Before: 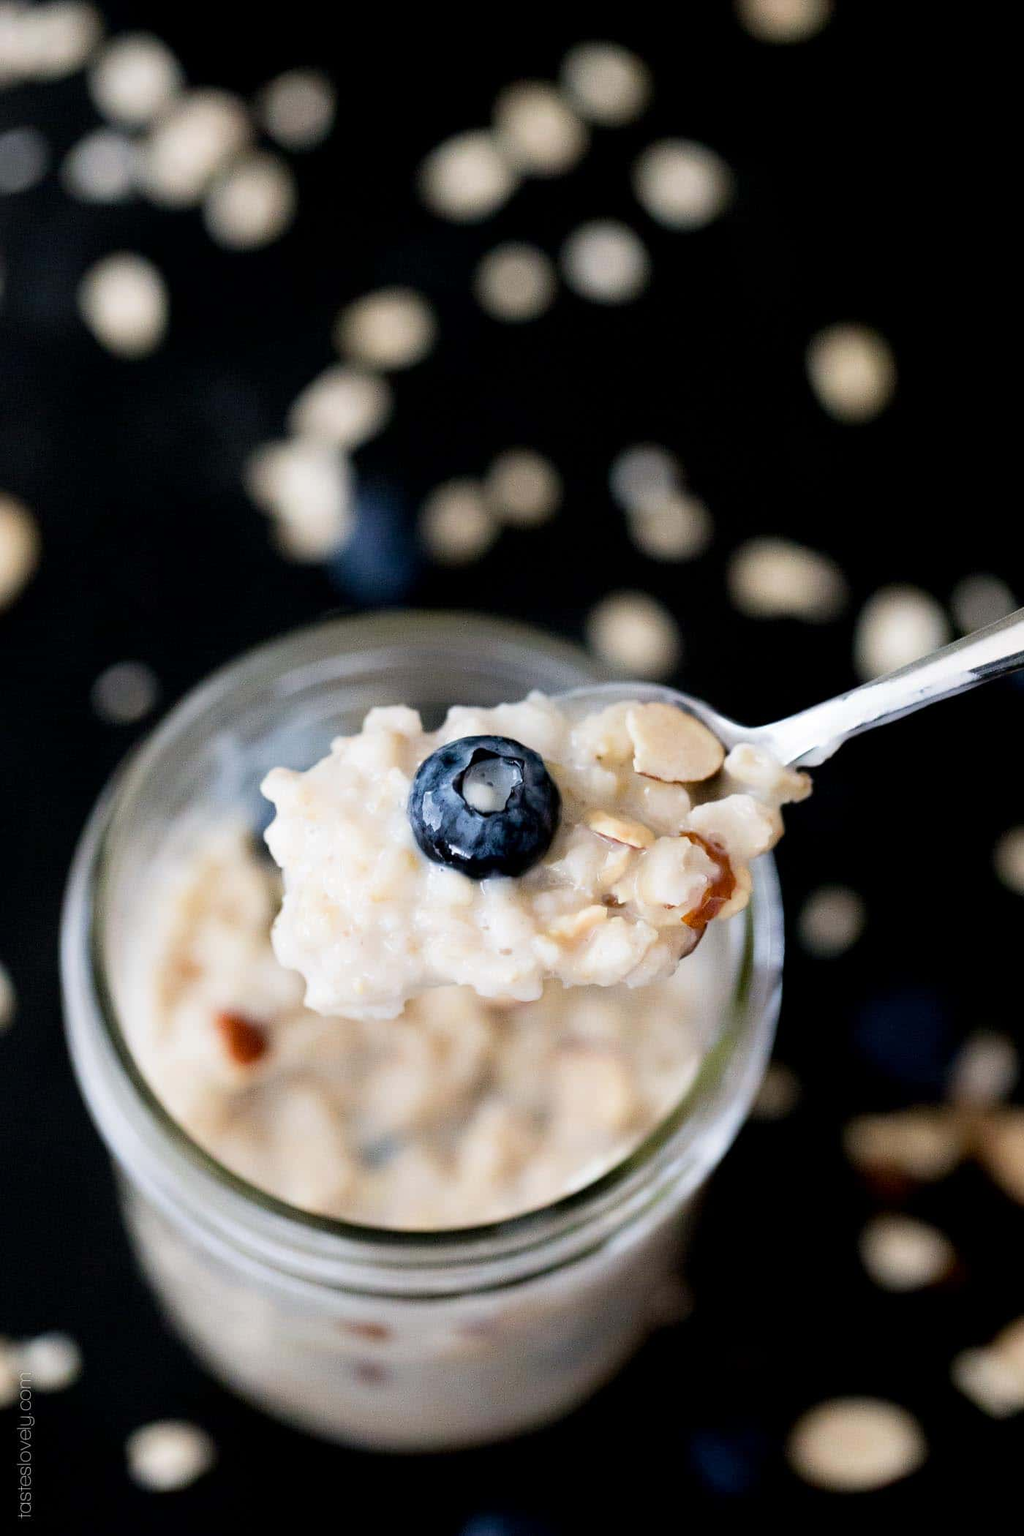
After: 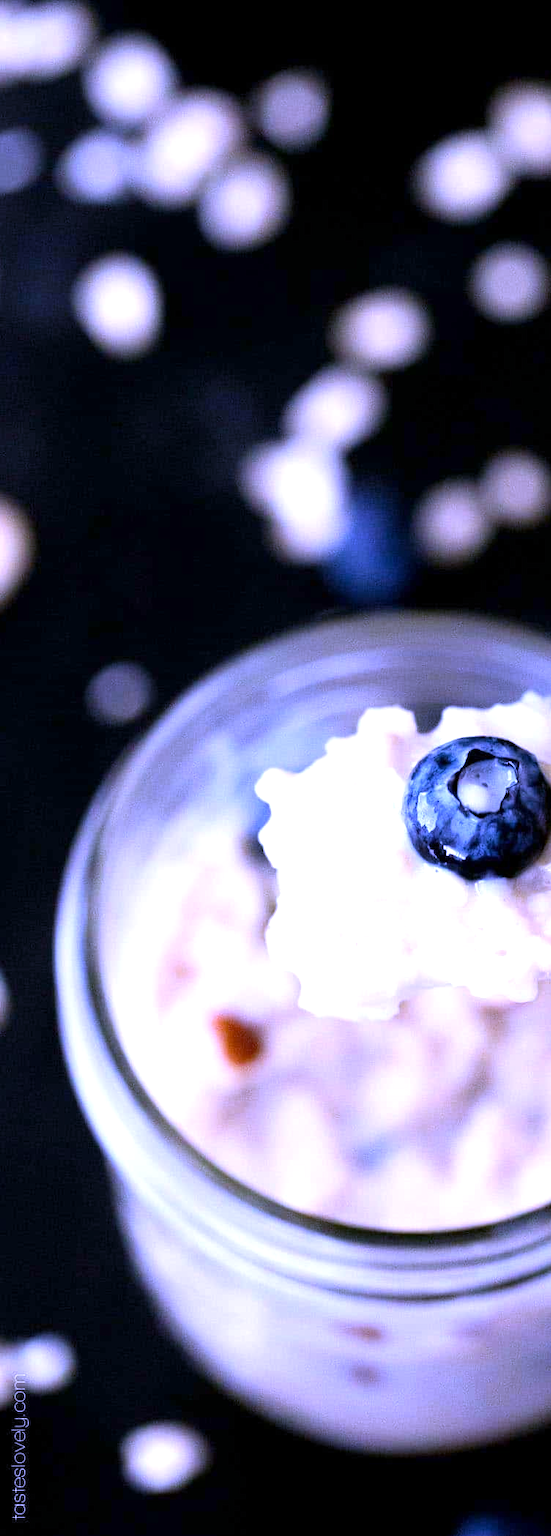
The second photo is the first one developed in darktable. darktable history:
white balance: red 0.98, blue 1.61
crop: left 0.587%, right 45.588%, bottom 0.086%
exposure: exposure 0.6 EV, compensate highlight preservation false
